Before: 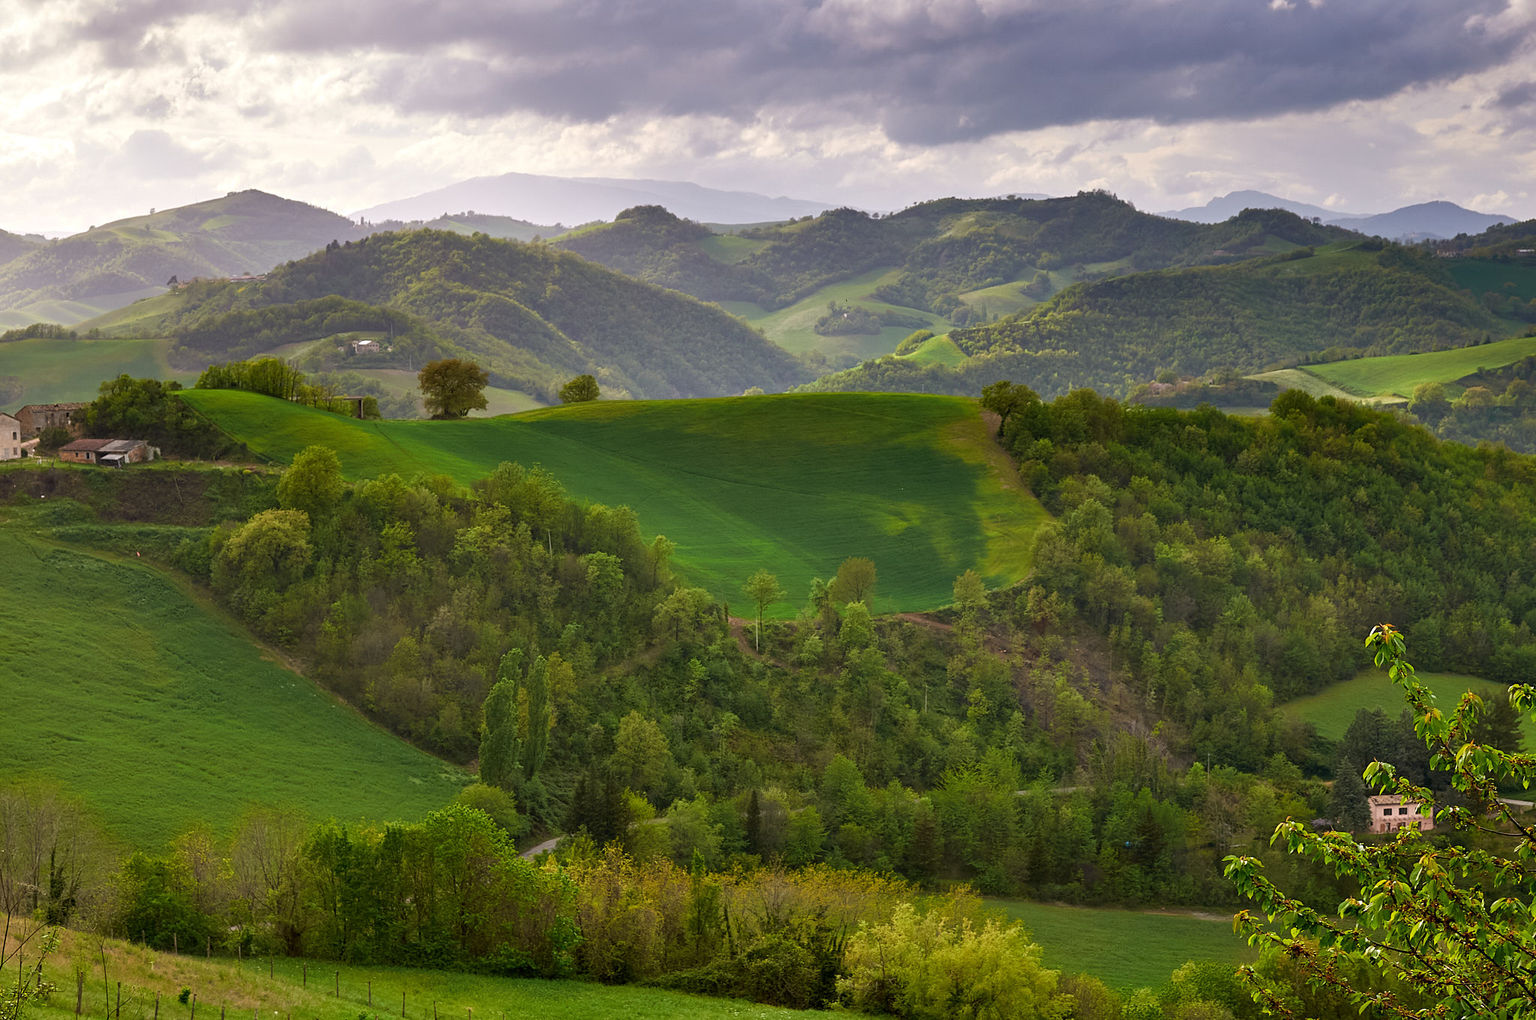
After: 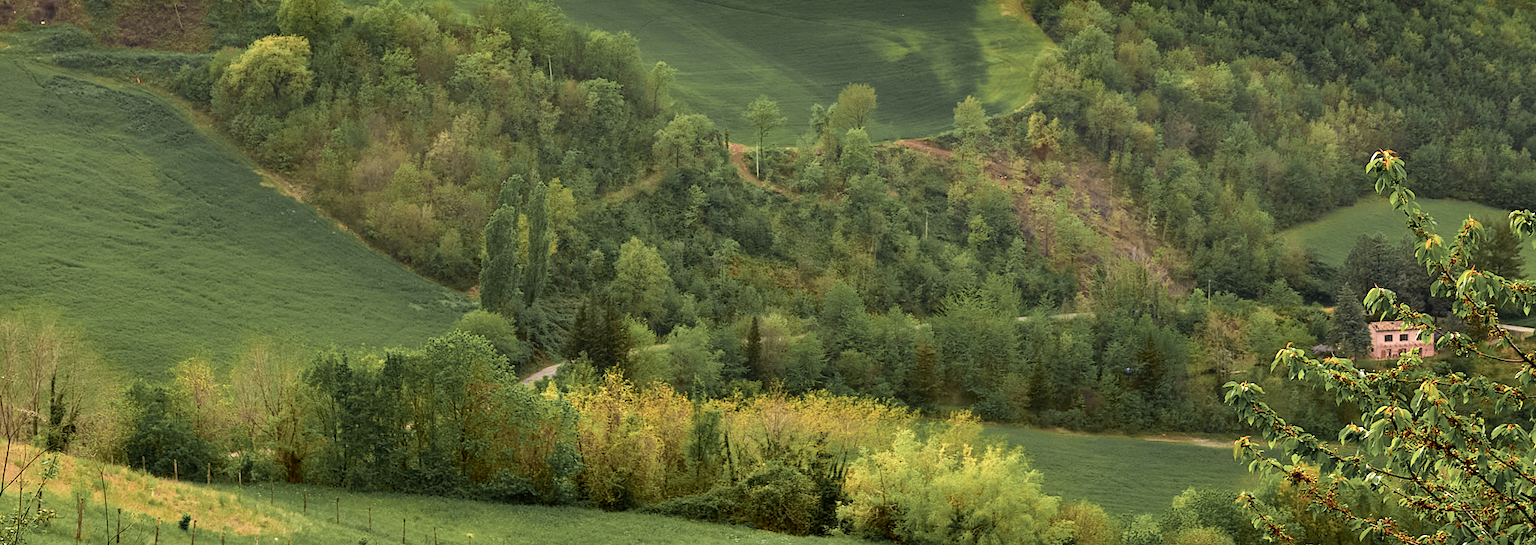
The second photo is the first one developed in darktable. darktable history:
exposure: exposure 0.762 EV, compensate highlight preservation false
local contrast: mode bilateral grid, contrast 9, coarseness 25, detail 115%, midtone range 0.2
crop and rotate: top 46.501%, right 0.018%
tone curve: curves: ch0 [(0, 0.01) (0.052, 0.045) (0.136, 0.133) (0.29, 0.332) (0.453, 0.531) (0.676, 0.751) (0.89, 0.919) (1, 1)]; ch1 [(0, 0) (0.094, 0.081) (0.285, 0.299) (0.385, 0.403) (0.447, 0.429) (0.495, 0.496) (0.544, 0.552) (0.589, 0.612) (0.722, 0.728) (1, 1)]; ch2 [(0, 0) (0.257, 0.217) (0.43, 0.421) (0.498, 0.507) (0.531, 0.544) (0.56, 0.579) (0.625, 0.642) (1, 1)], color space Lab, independent channels, preserve colors none
color zones: curves: ch0 [(0.035, 0.242) (0.25, 0.5) (0.384, 0.214) (0.488, 0.255) (0.75, 0.5)]; ch1 [(0.063, 0.379) (0.25, 0.5) (0.354, 0.201) (0.489, 0.085) (0.729, 0.271)]; ch2 [(0.25, 0.5) (0.38, 0.517) (0.442, 0.51) (0.735, 0.456)]
color calibration: illuminant same as pipeline (D50), adaptation XYZ, x 0.346, y 0.358, temperature 5020.49 K, gamut compression 2.98
